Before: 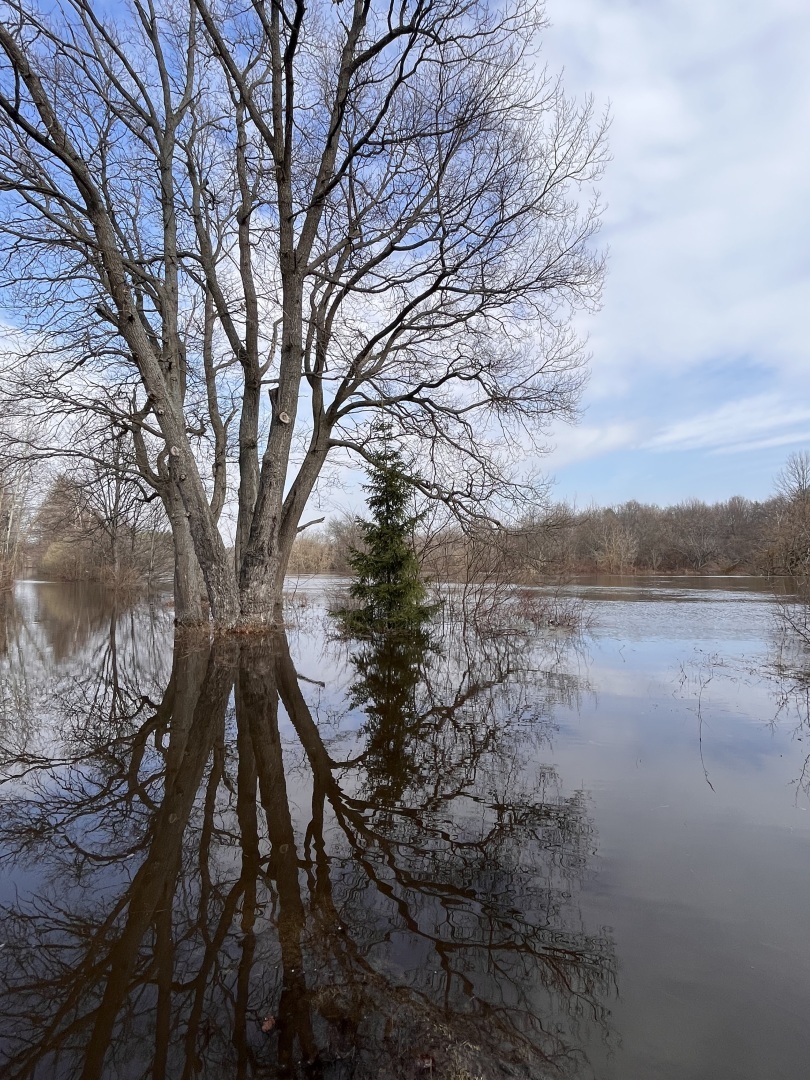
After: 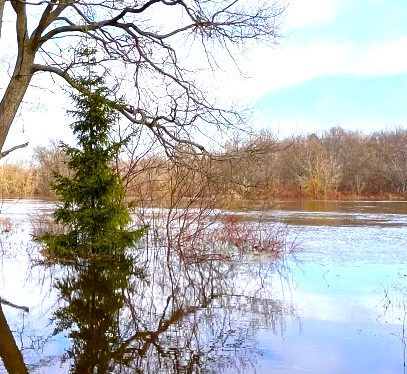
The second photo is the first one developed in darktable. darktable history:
crop: left 36.607%, top 34.735%, right 13.146%, bottom 30.611%
levels: levels [0, 0.476, 0.951]
color balance rgb: linear chroma grading › global chroma 25%, perceptual saturation grading › global saturation 40%, perceptual saturation grading › highlights -50%, perceptual saturation grading › shadows 30%, perceptual brilliance grading › global brilliance 25%, global vibrance 60%
